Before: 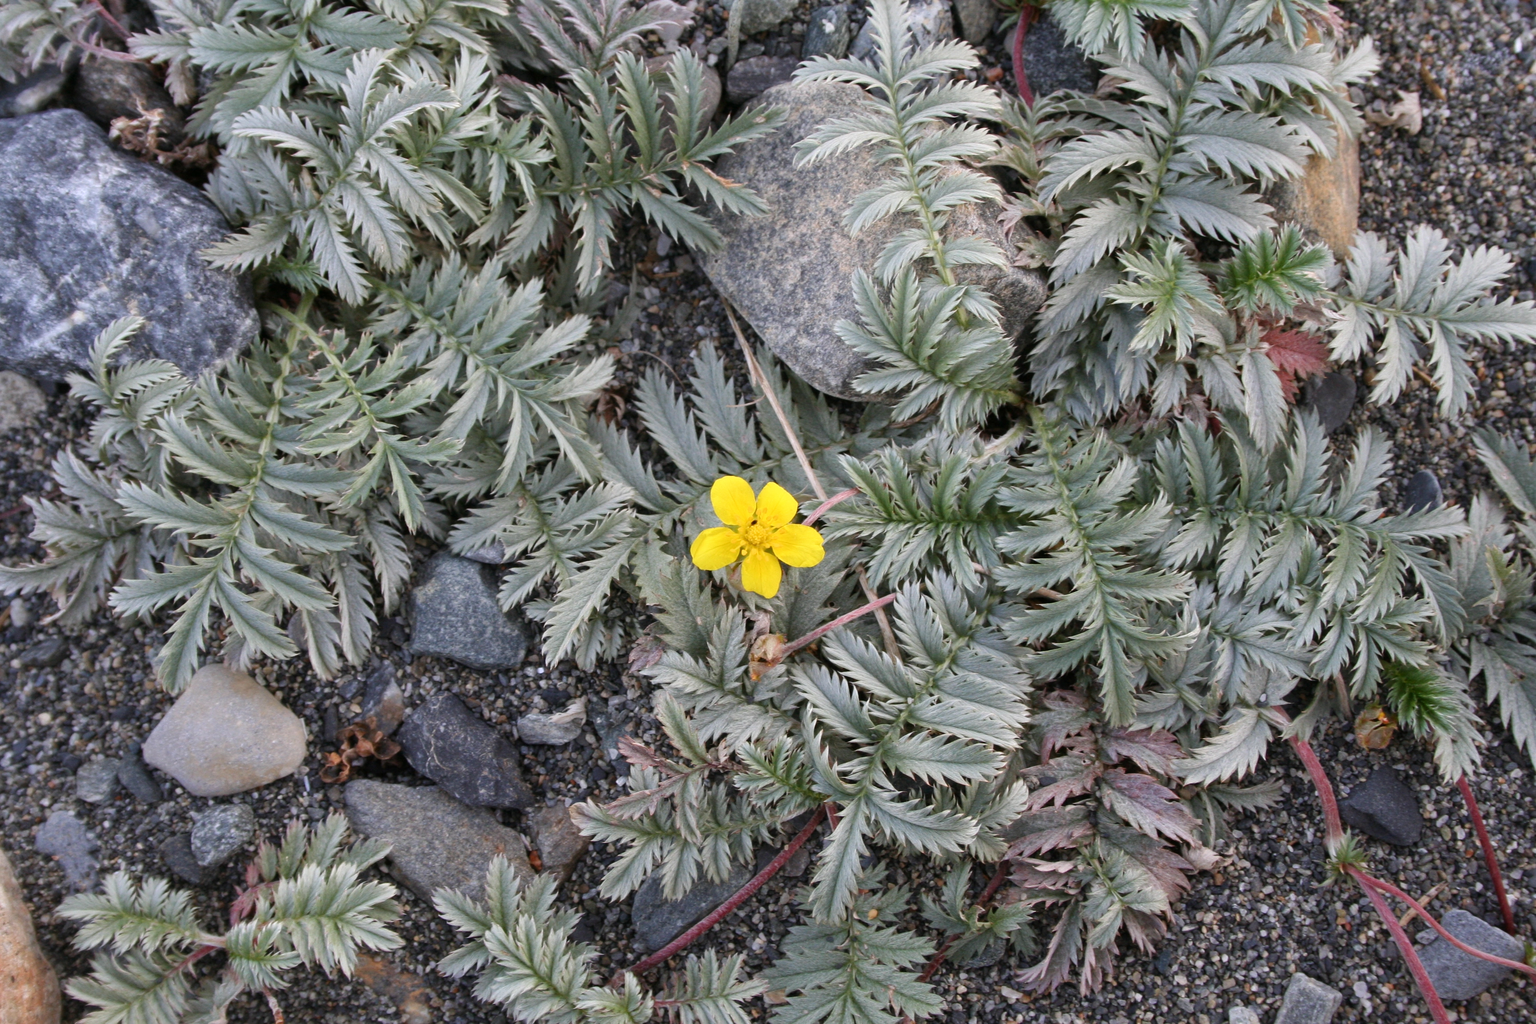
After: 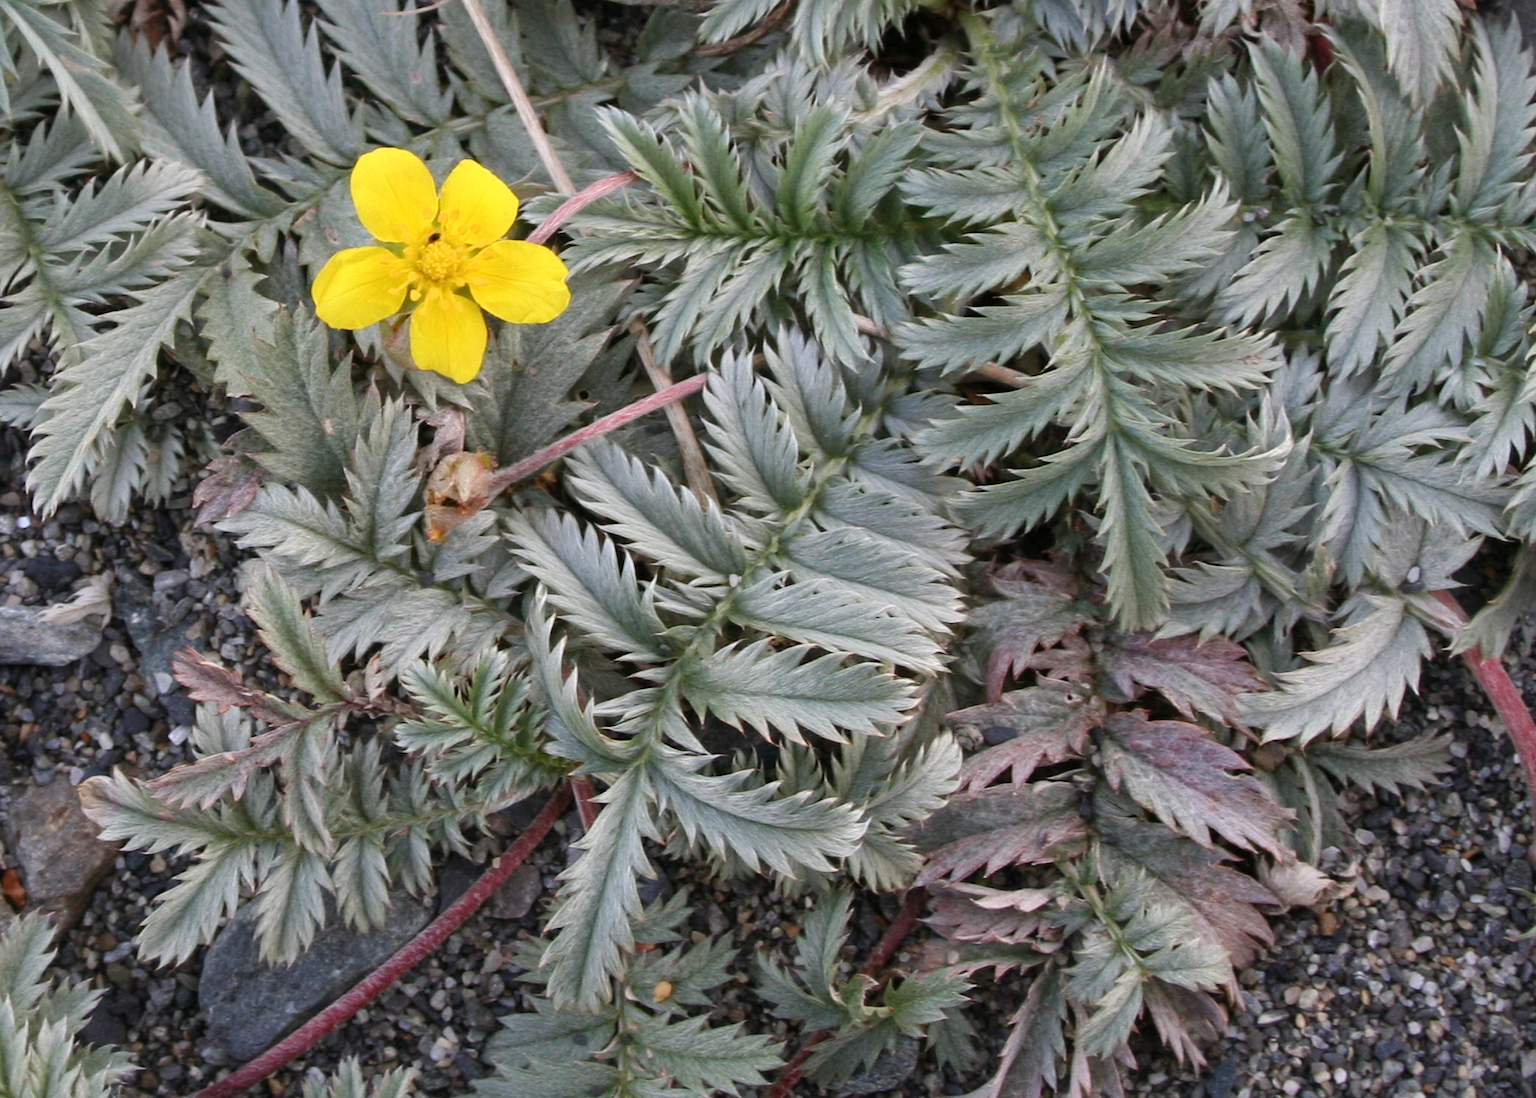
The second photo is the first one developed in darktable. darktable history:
crop: left 34.421%, top 38.983%, right 13.593%, bottom 5.25%
